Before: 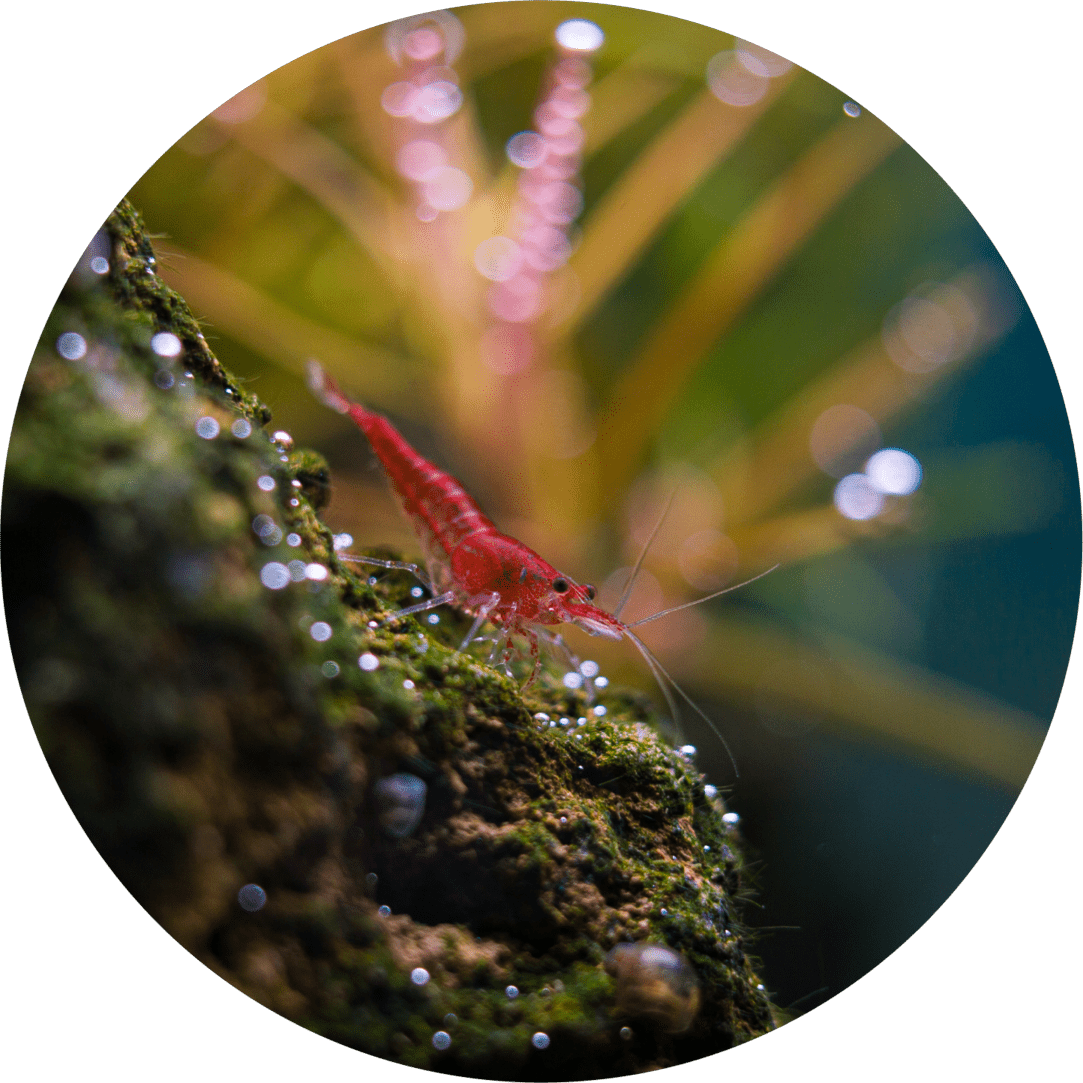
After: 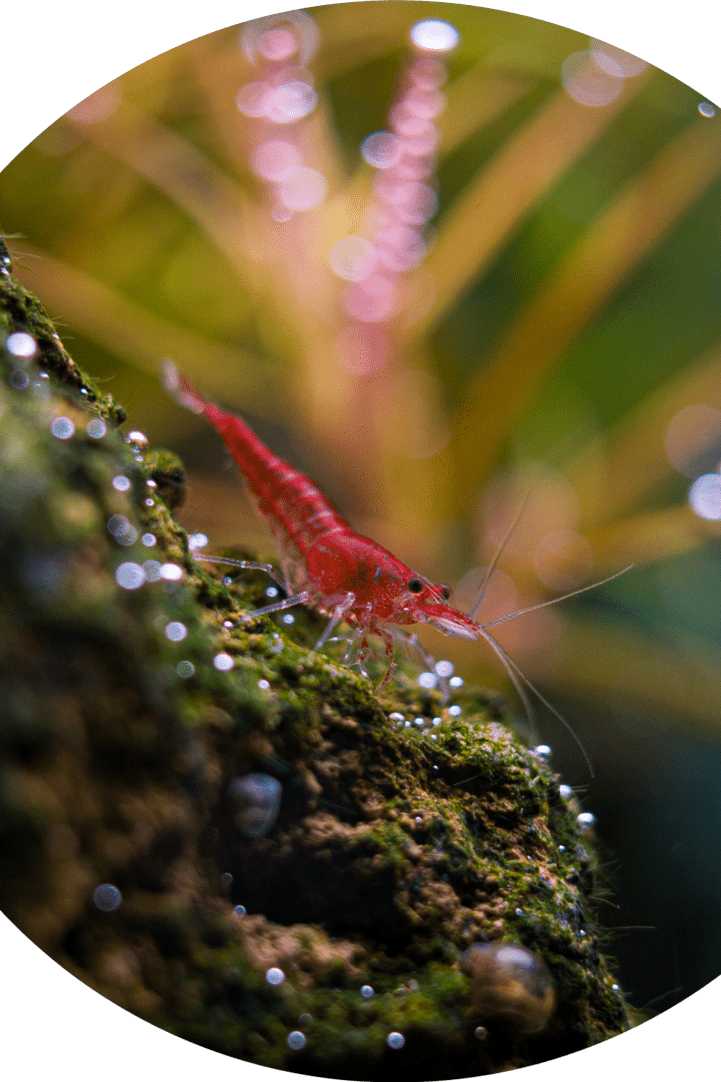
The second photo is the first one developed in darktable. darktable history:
crop and rotate: left 13.409%, right 19.924%
exposure: black level correction 0.001, compensate highlight preservation false
